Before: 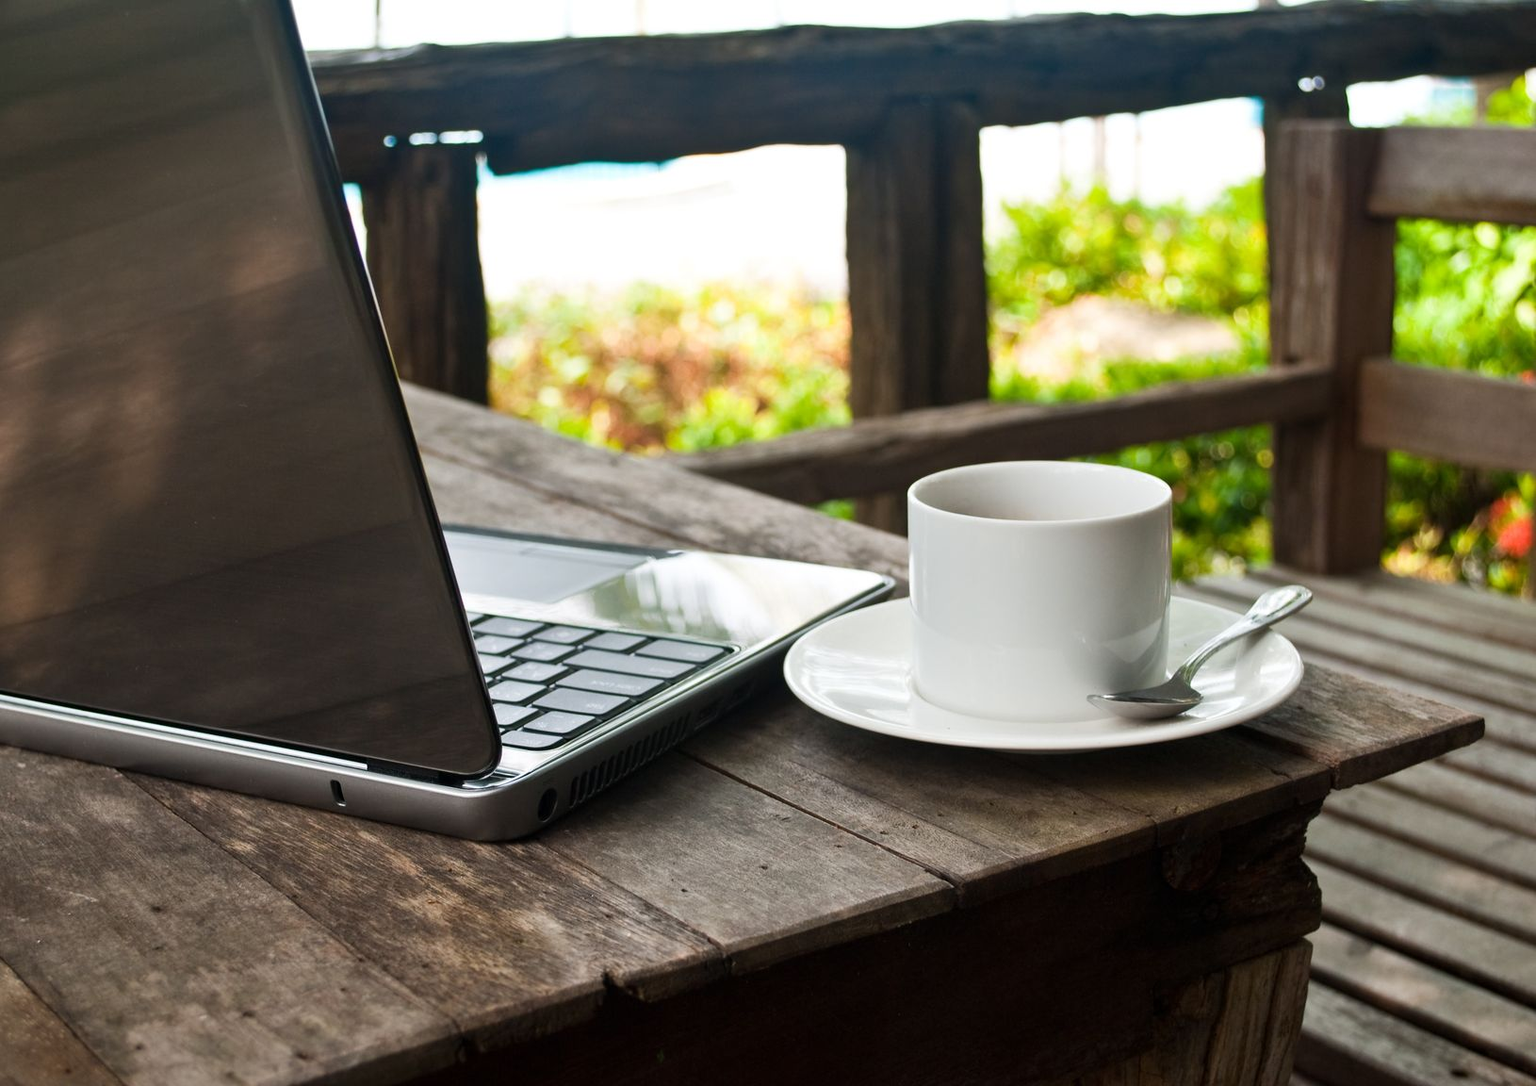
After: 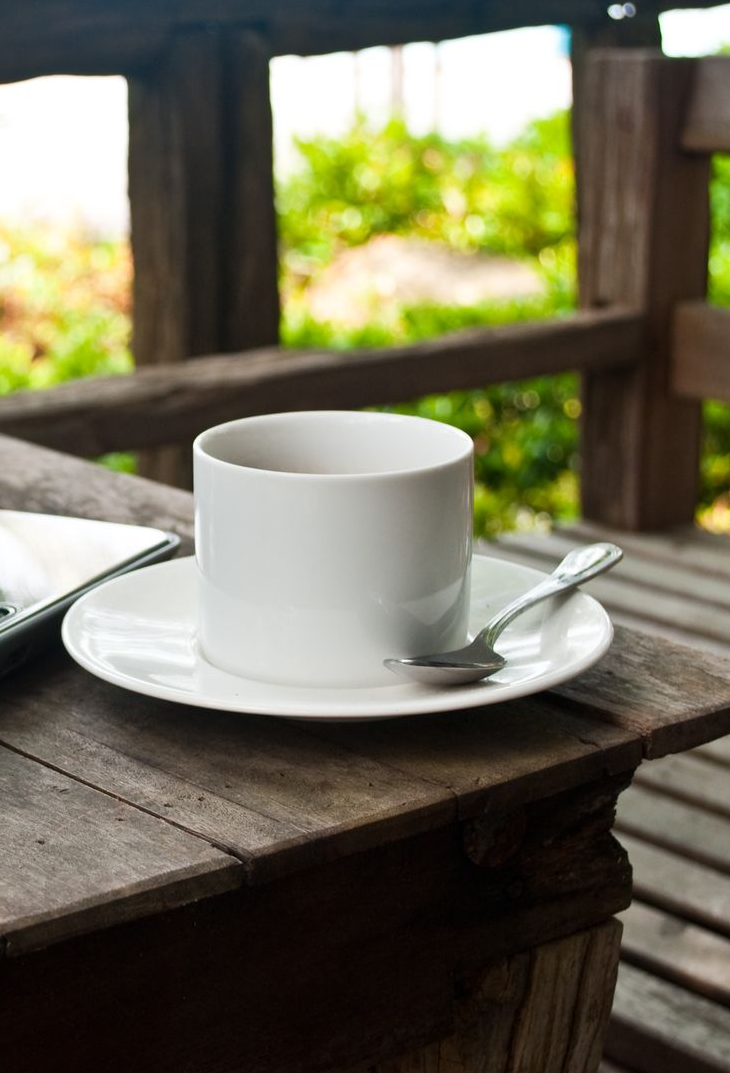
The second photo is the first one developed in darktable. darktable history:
crop: left 47.262%, top 6.787%, right 7.925%
